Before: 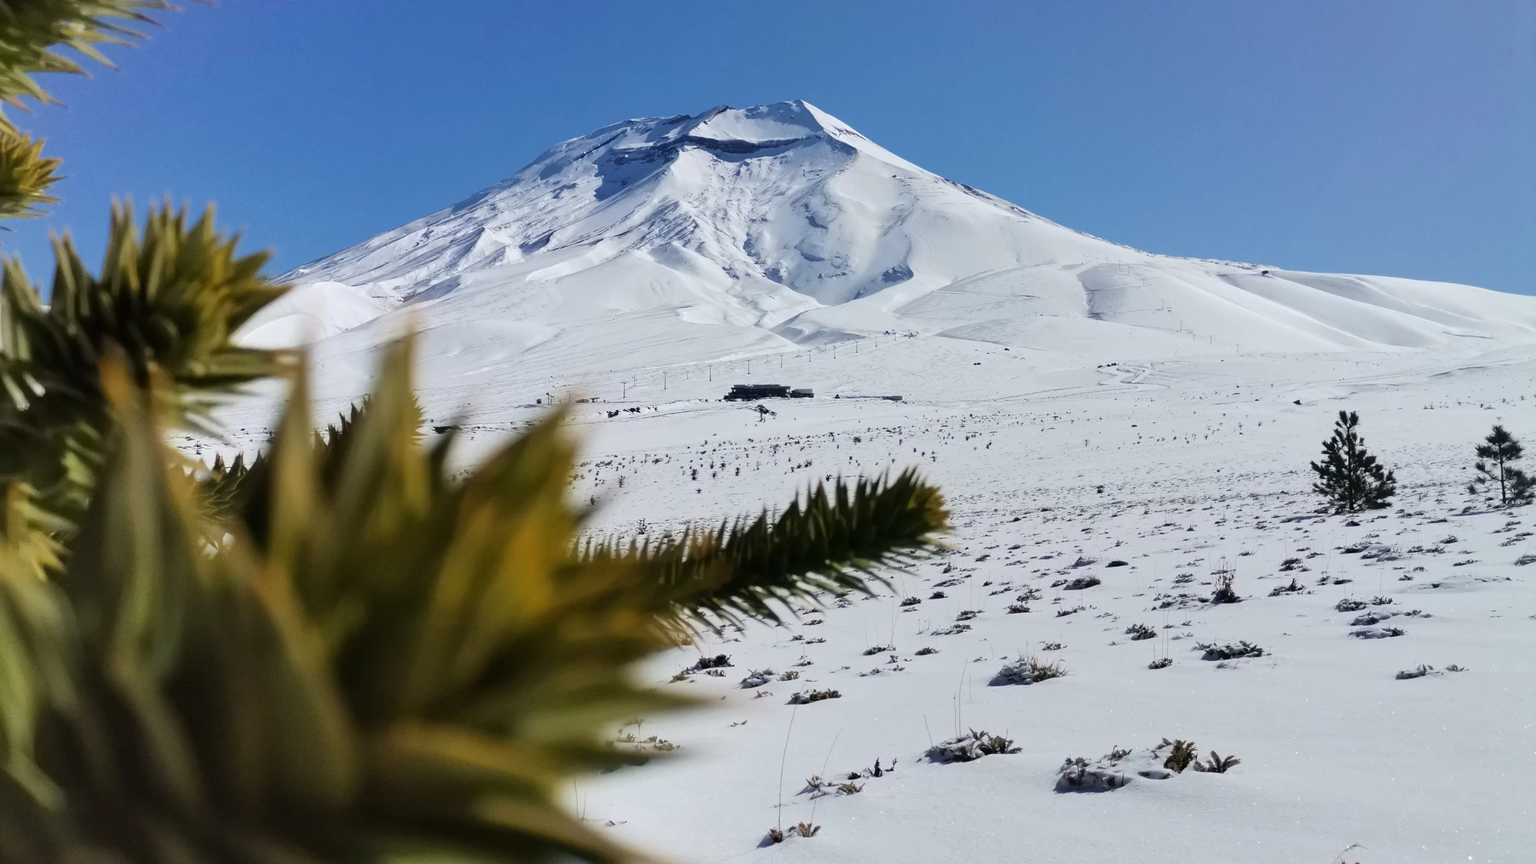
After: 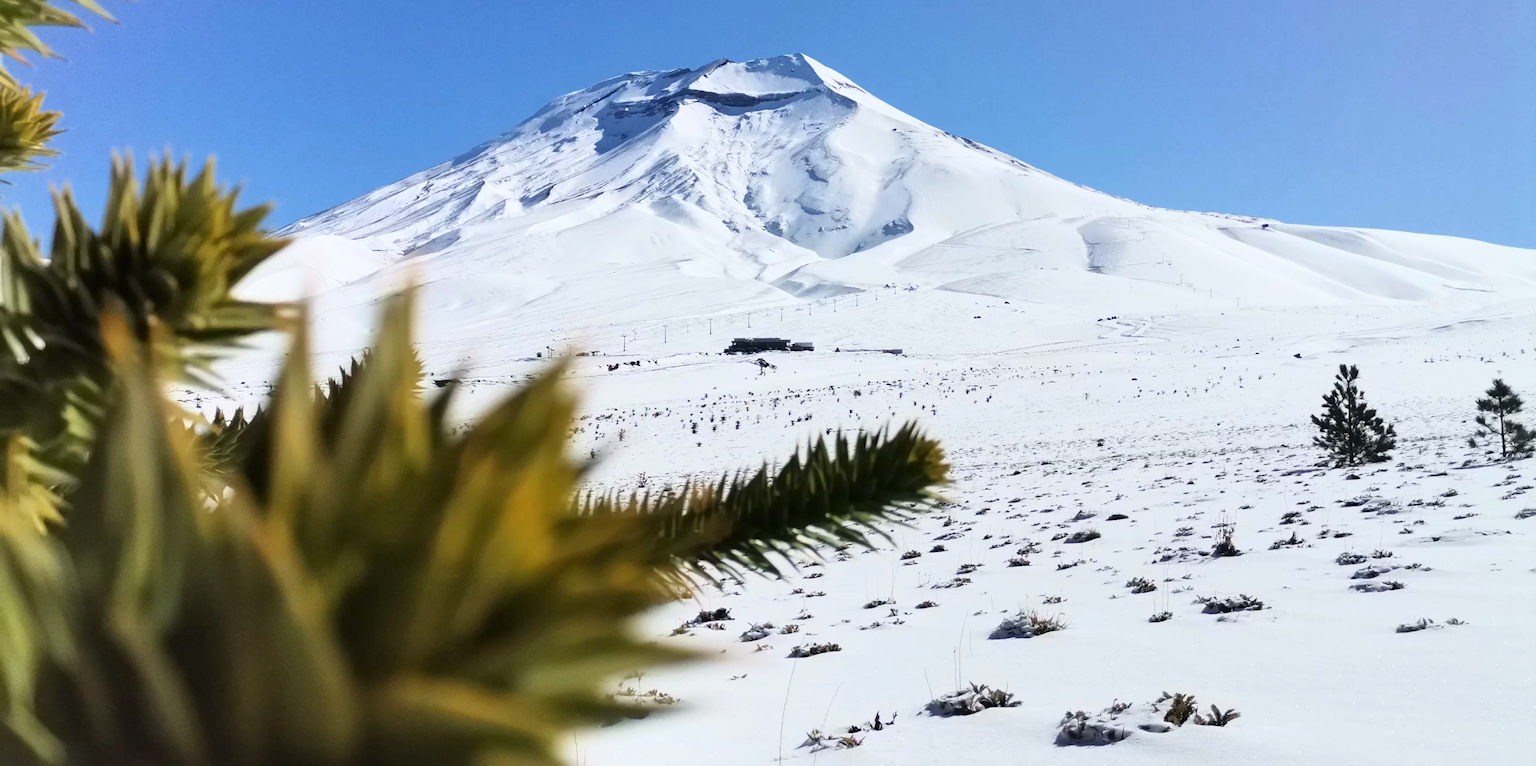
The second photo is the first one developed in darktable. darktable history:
crop and rotate: top 5.443%, bottom 5.773%
base curve: curves: ch0 [(0, 0) (0.579, 0.807) (1, 1)]
